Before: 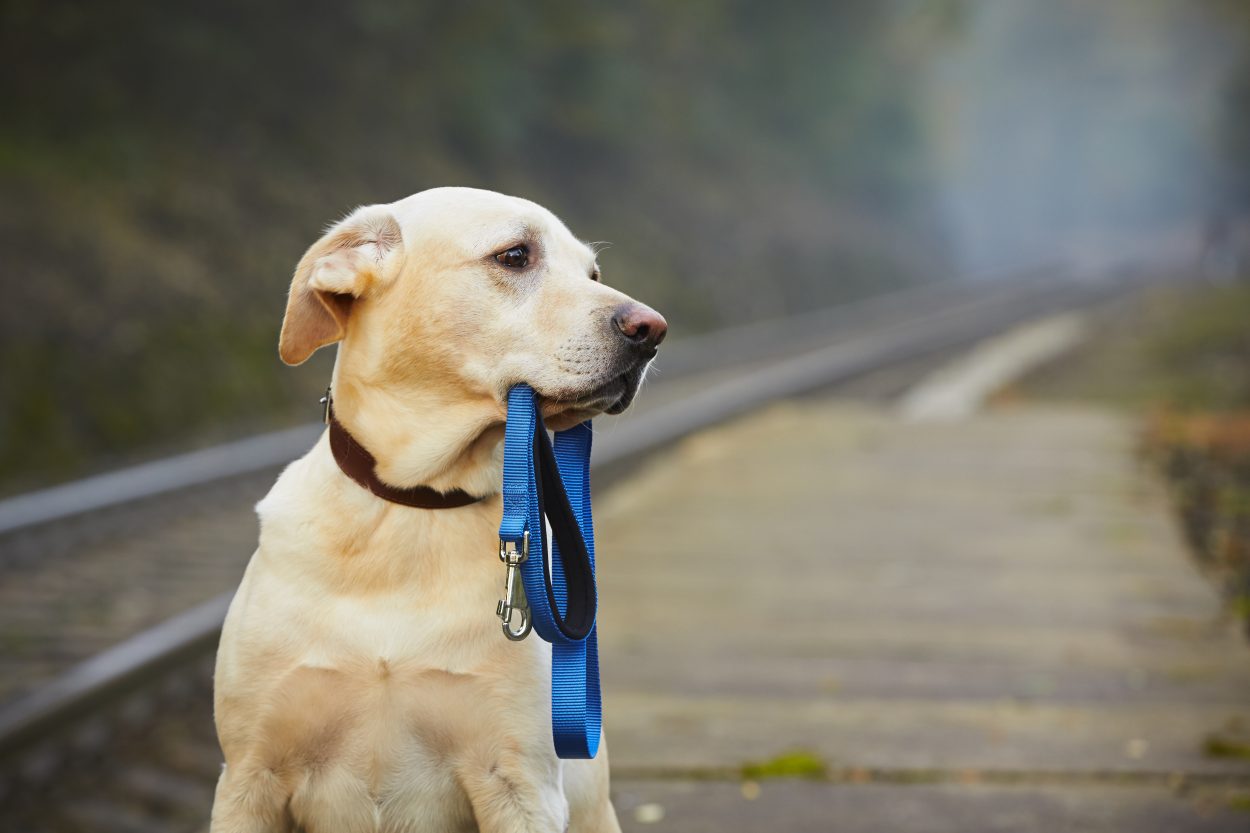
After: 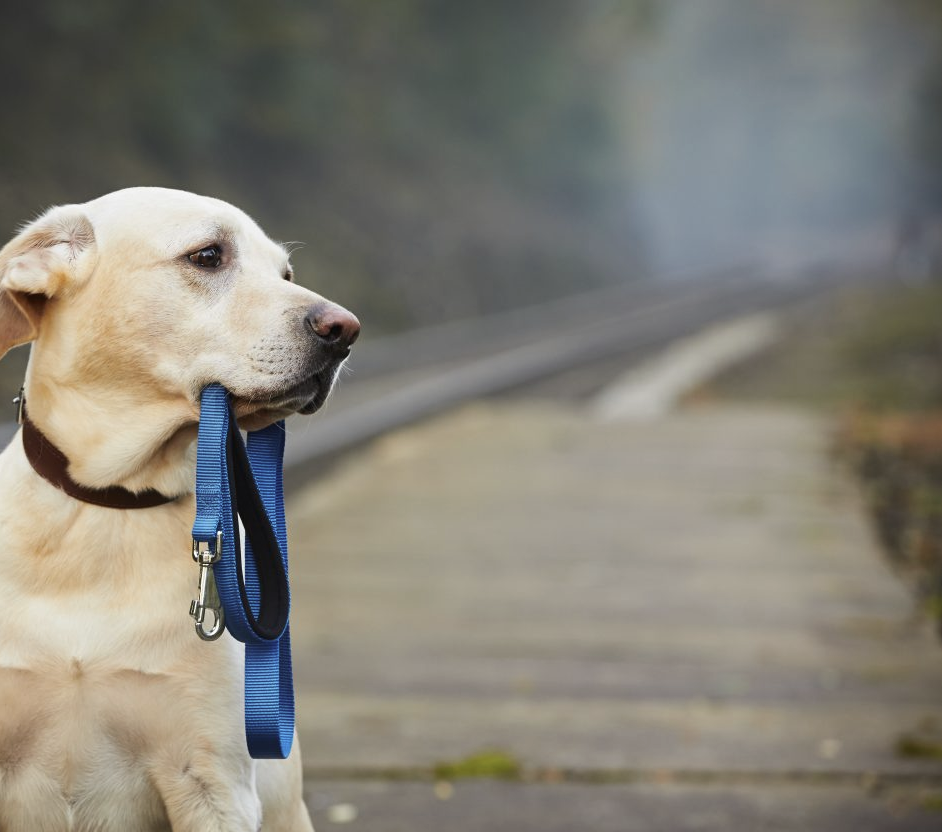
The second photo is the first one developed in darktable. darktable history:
contrast brightness saturation: contrast 0.06, brightness -0.01, saturation -0.23
crop and rotate: left 24.6%
